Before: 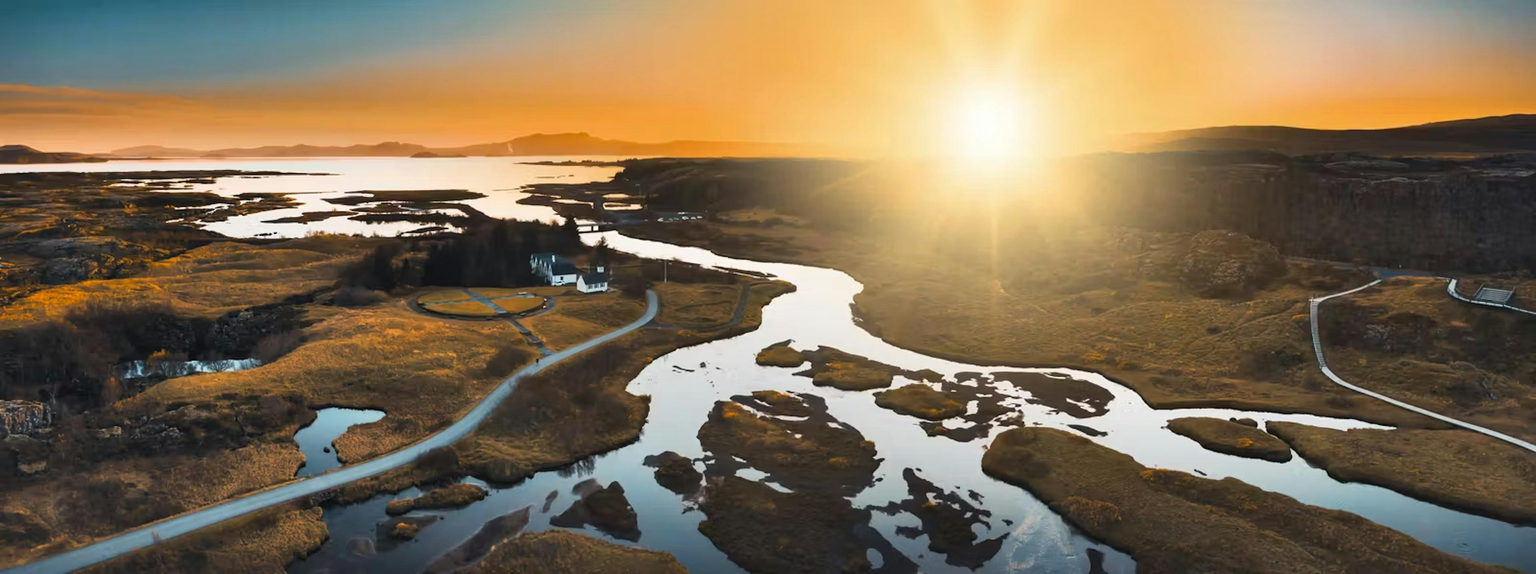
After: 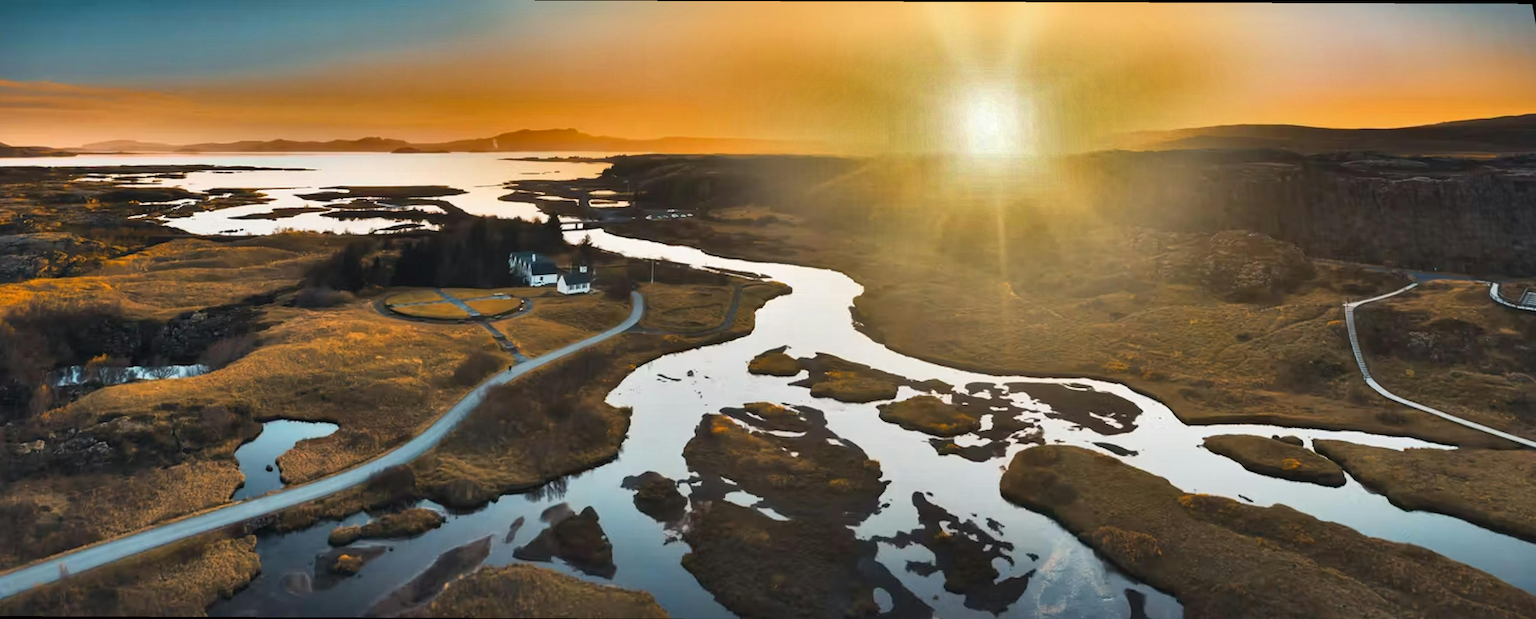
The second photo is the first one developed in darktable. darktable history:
rotate and perspective: rotation 0.215°, lens shift (vertical) -0.139, crop left 0.069, crop right 0.939, crop top 0.002, crop bottom 0.996
shadows and highlights: shadows 20.91, highlights -82.73, soften with gaussian
